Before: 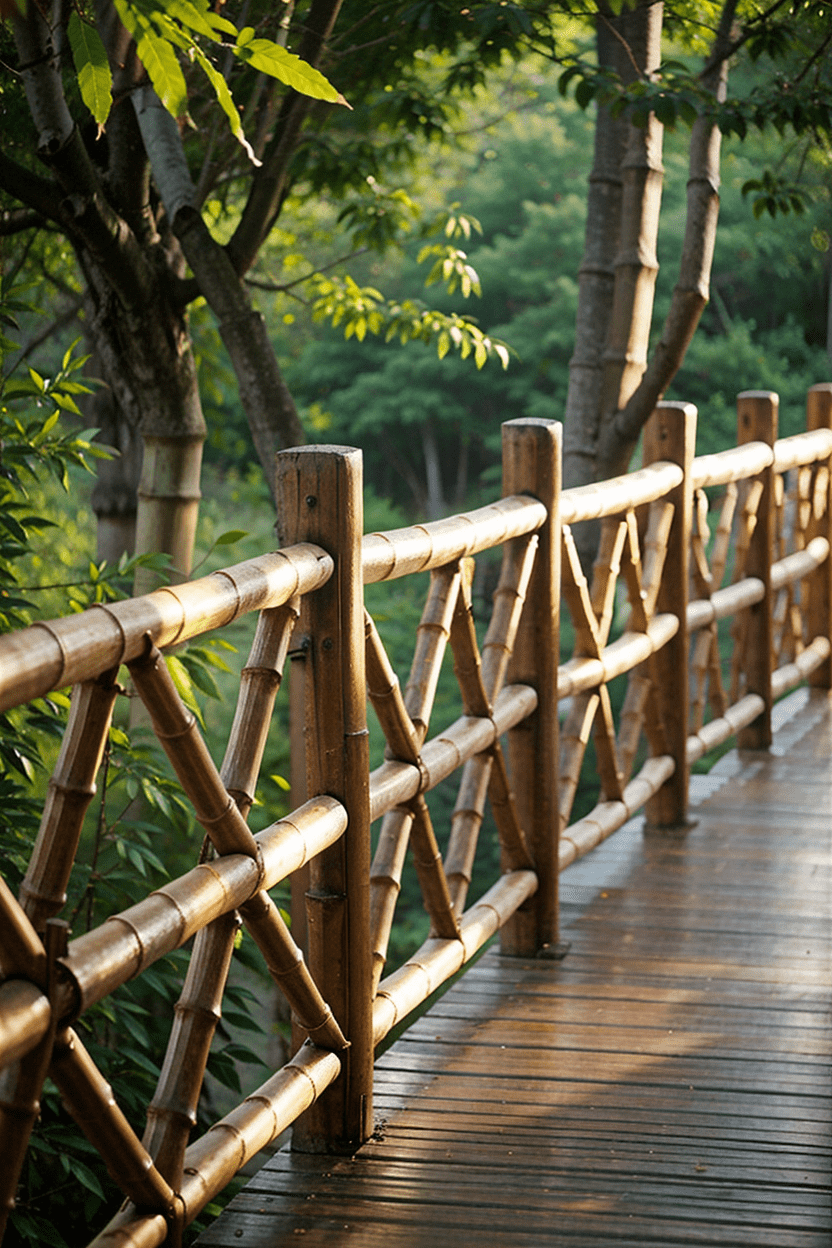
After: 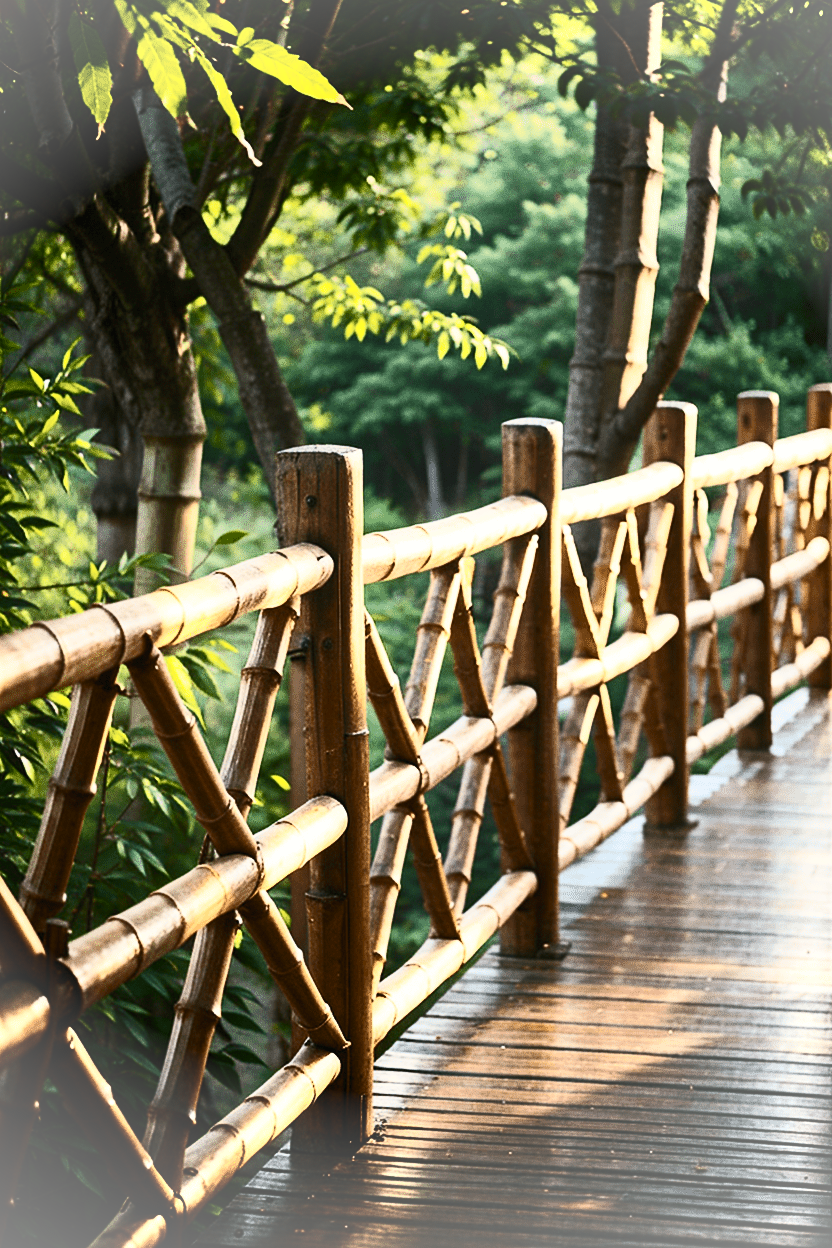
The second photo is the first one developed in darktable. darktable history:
vignetting: brightness 0.283, saturation 0, center (-0.033, -0.048), unbound false
contrast brightness saturation: contrast 0.61, brightness 0.349, saturation 0.14
